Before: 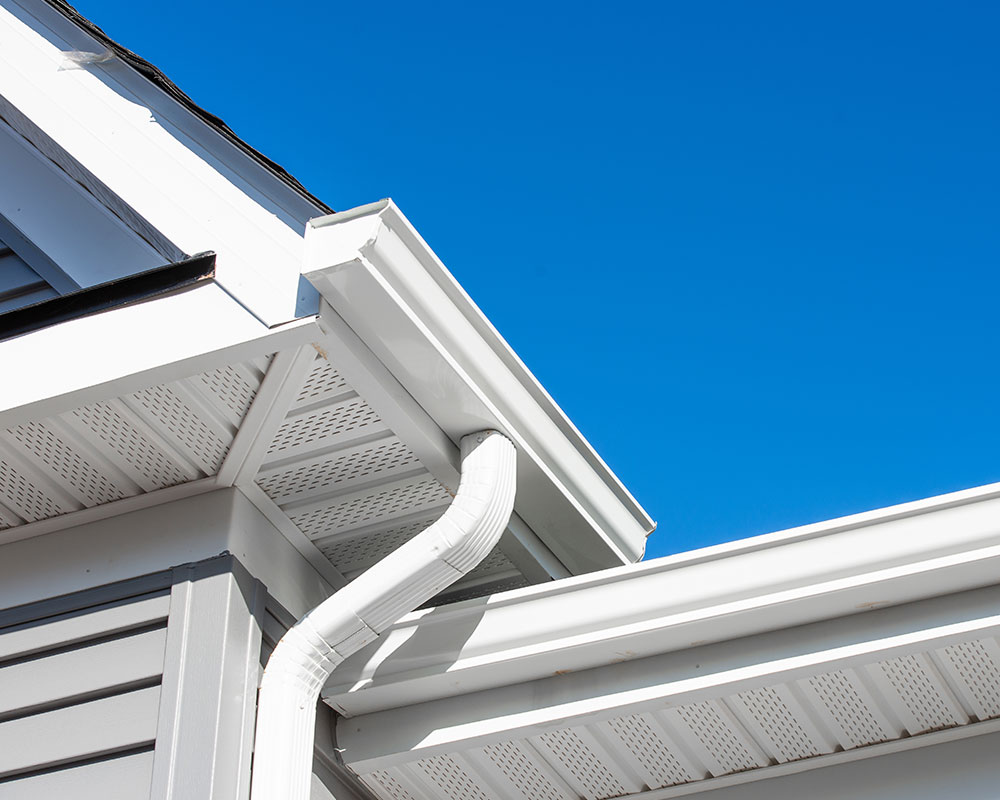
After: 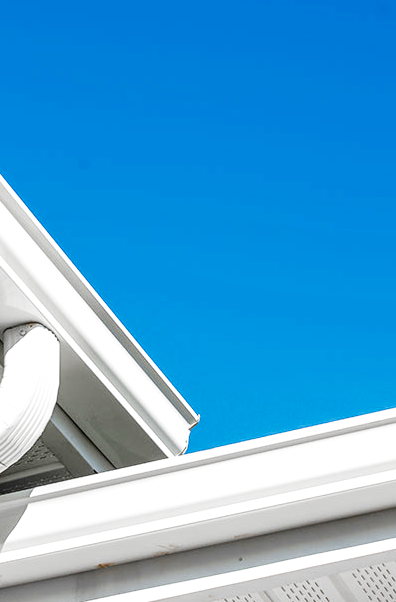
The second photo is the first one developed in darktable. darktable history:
local contrast: on, module defaults
contrast brightness saturation: brightness -0.25, saturation 0.2
crop: left 45.721%, top 13.393%, right 14.118%, bottom 10.01%
filmic rgb: middle gray luminance 9.23%, black relative exposure -10.55 EV, white relative exposure 3.45 EV, threshold 6 EV, target black luminance 0%, hardness 5.98, latitude 59.69%, contrast 1.087, highlights saturation mix 5%, shadows ↔ highlights balance 29.23%, add noise in highlights 0, preserve chrominance no, color science v3 (2019), use custom middle-gray values true, iterations of high-quality reconstruction 0, contrast in highlights soft, enable highlight reconstruction true
